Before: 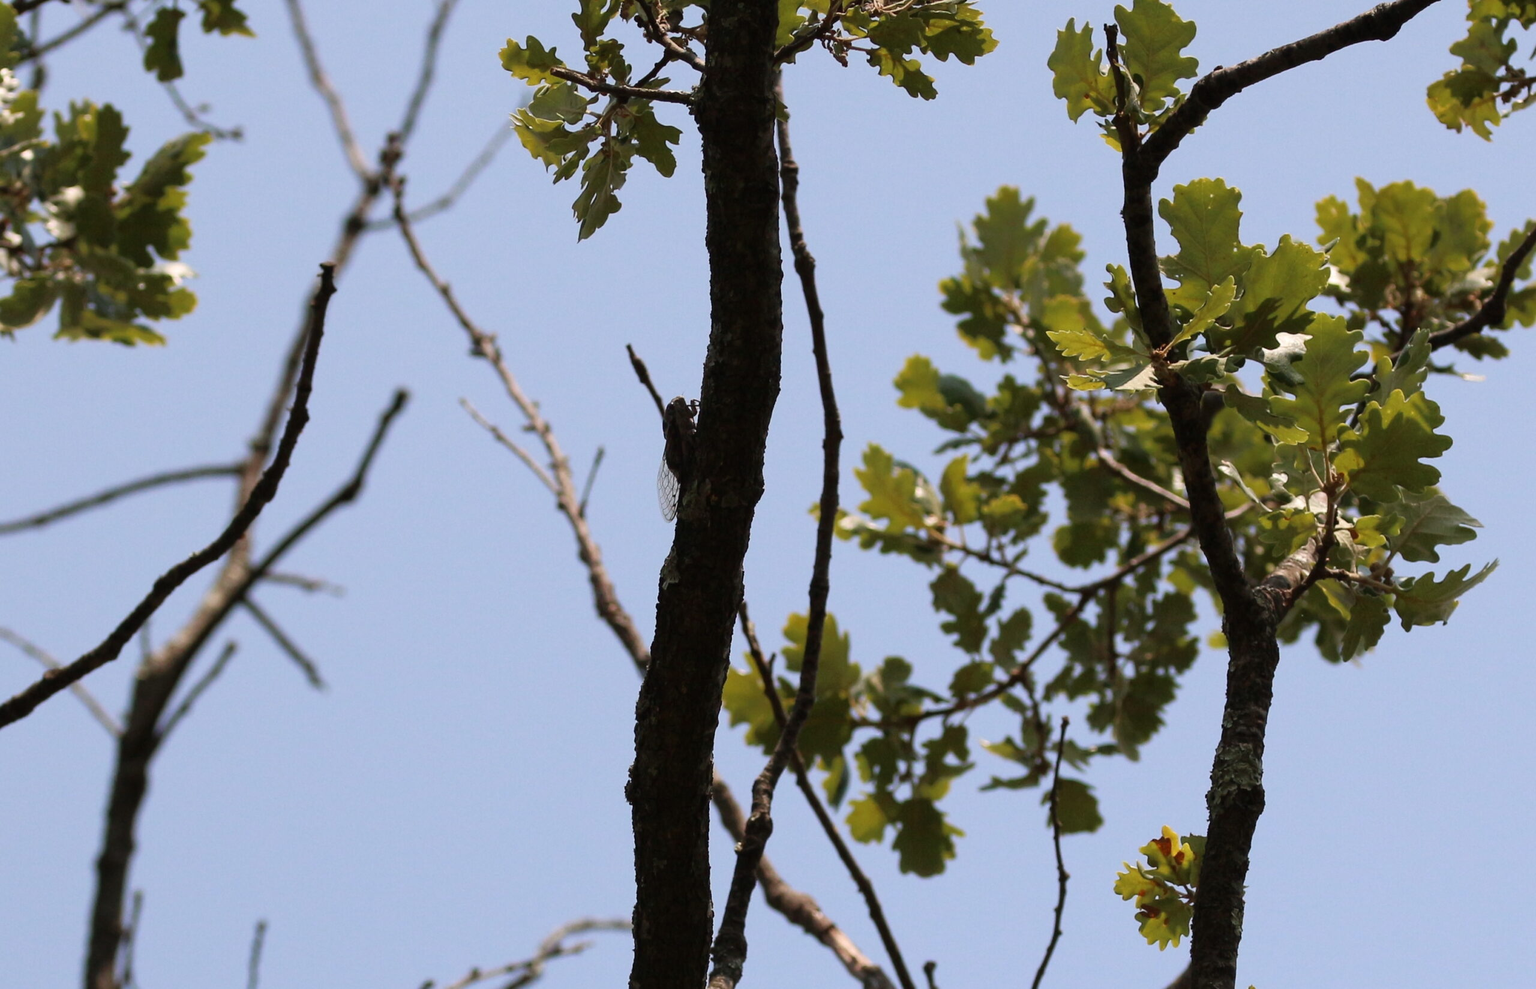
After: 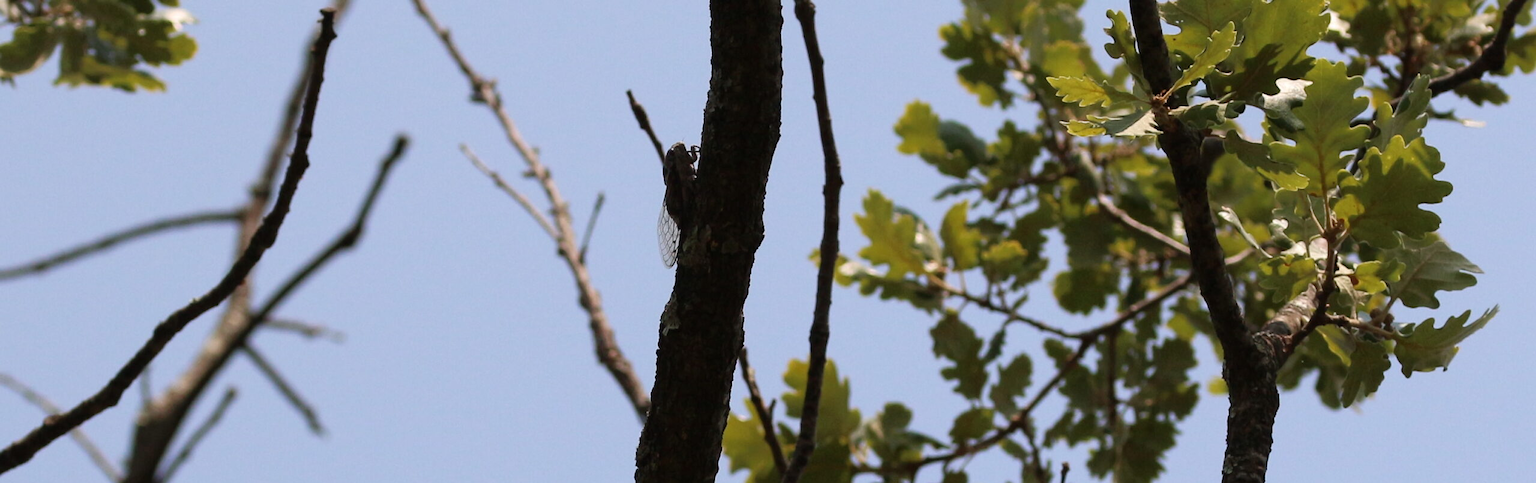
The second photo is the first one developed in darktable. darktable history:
crop and rotate: top 25.826%, bottom 25.302%
